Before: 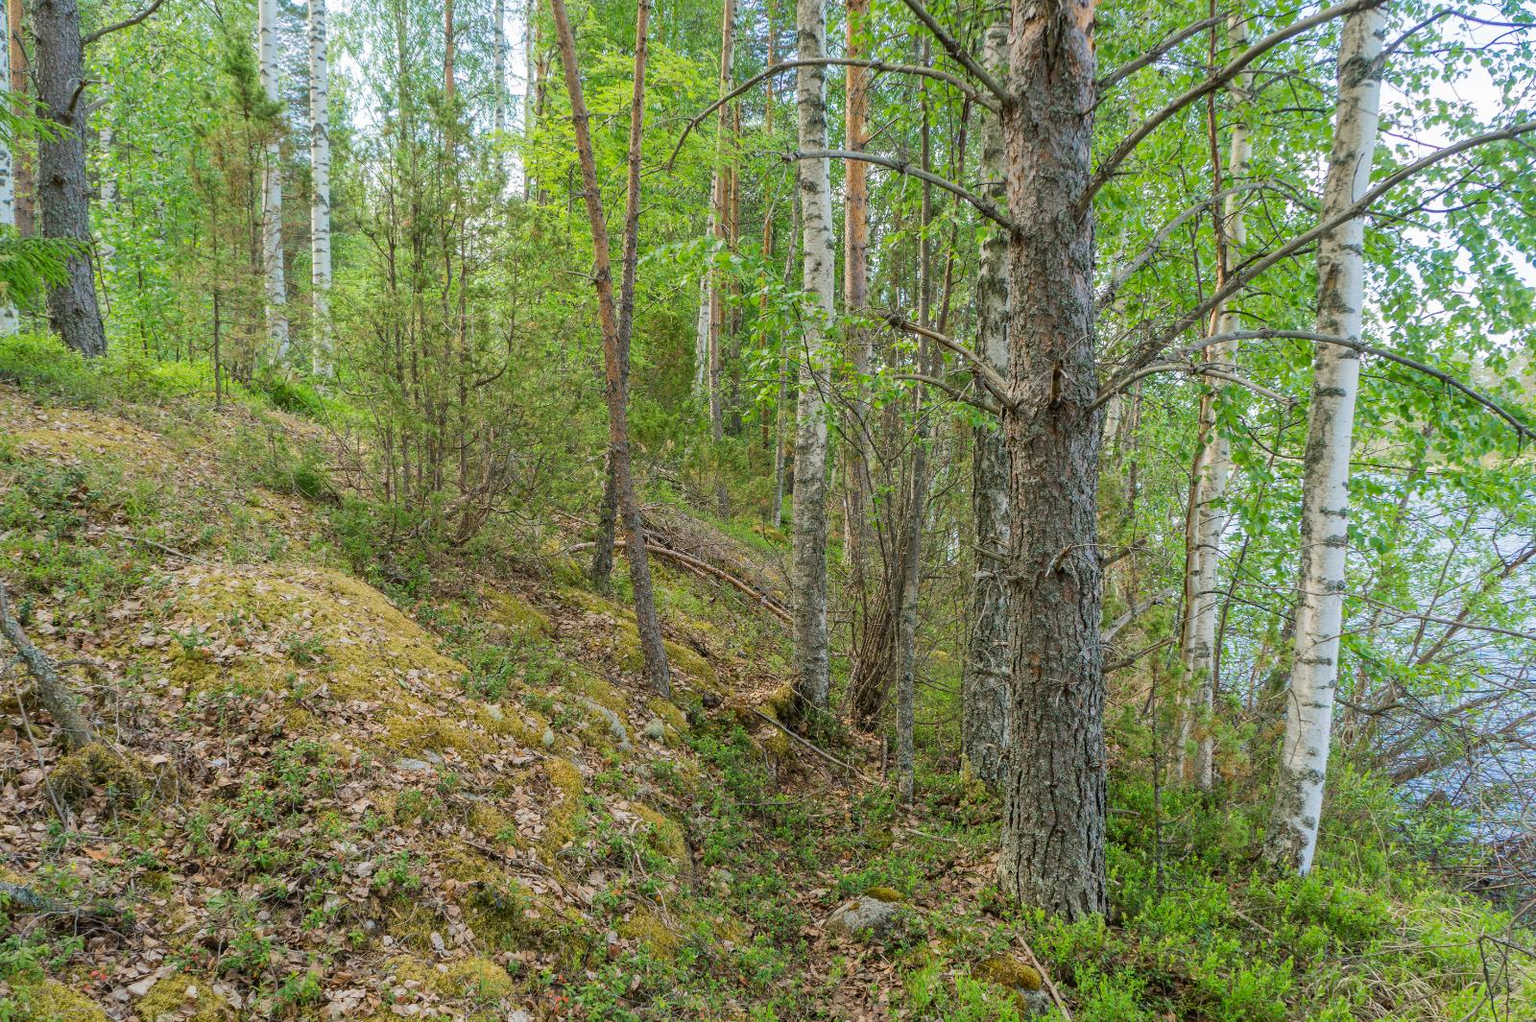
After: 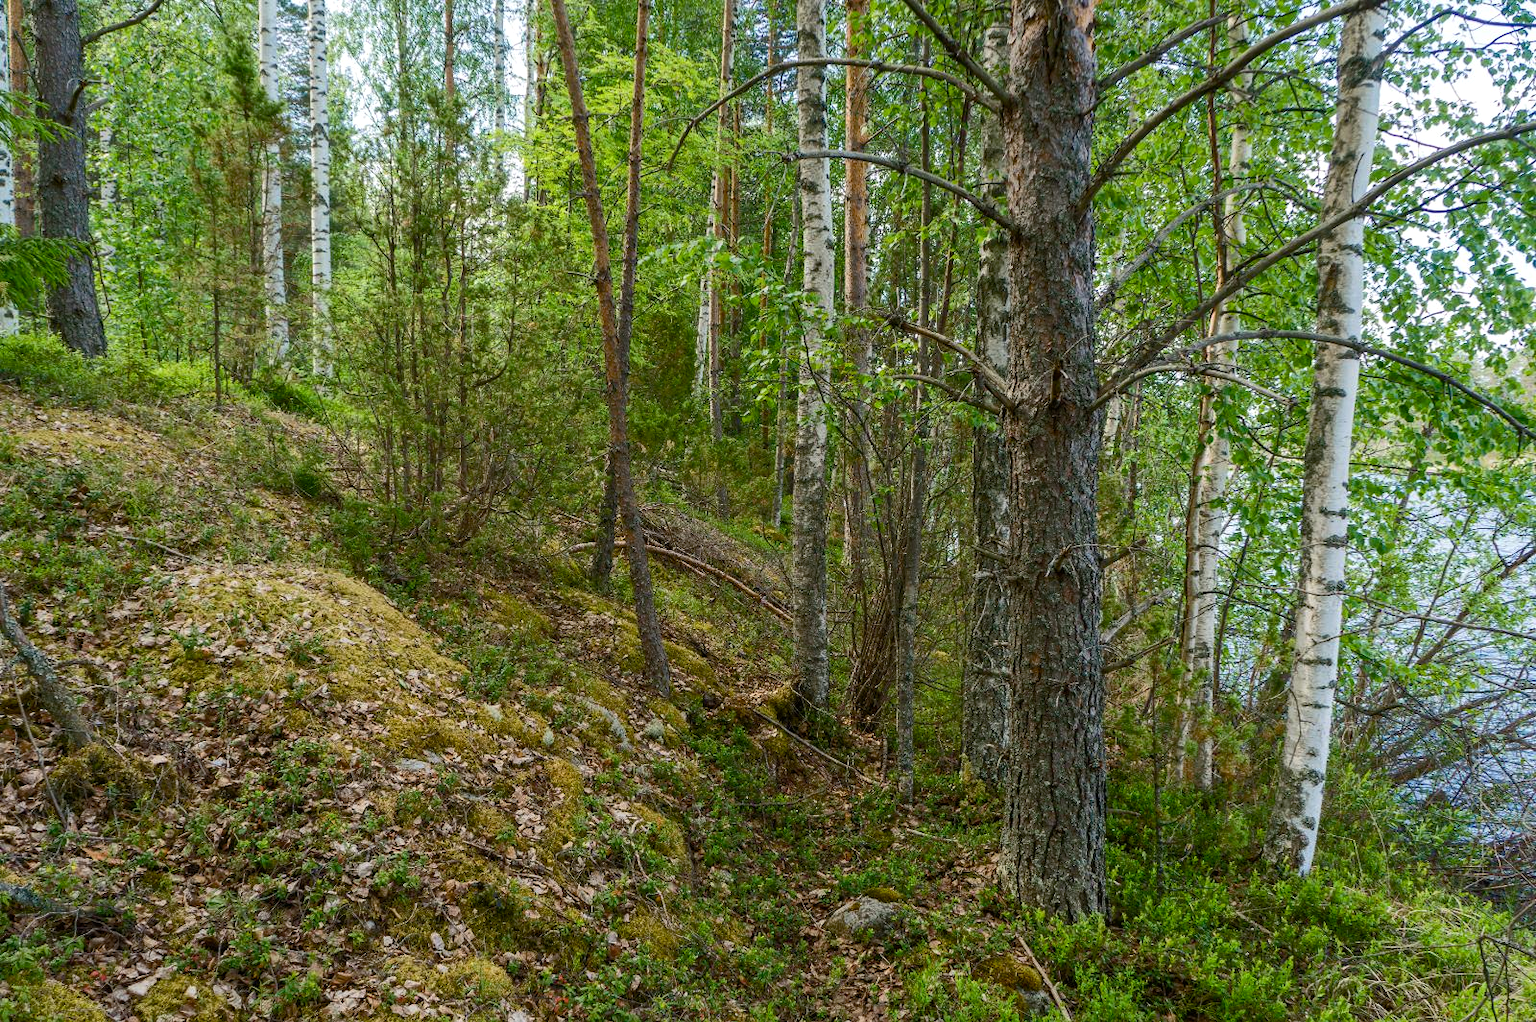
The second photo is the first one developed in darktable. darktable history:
color balance rgb: linear chroma grading › shadows -2.631%, linear chroma grading › highlights -3.919%, perceptual saturation grading › global saturation 39.102%, perceptual saturation grading › highlights -50.408%, perceptual saturation grading › shadows 31.037%, perceptual brilliance grading › highlights 3.402%, perceptual brilliance grading › mid-tones -19.081%, perceptual brilliance grading › shadows -40.76%, global vibrance 20%
